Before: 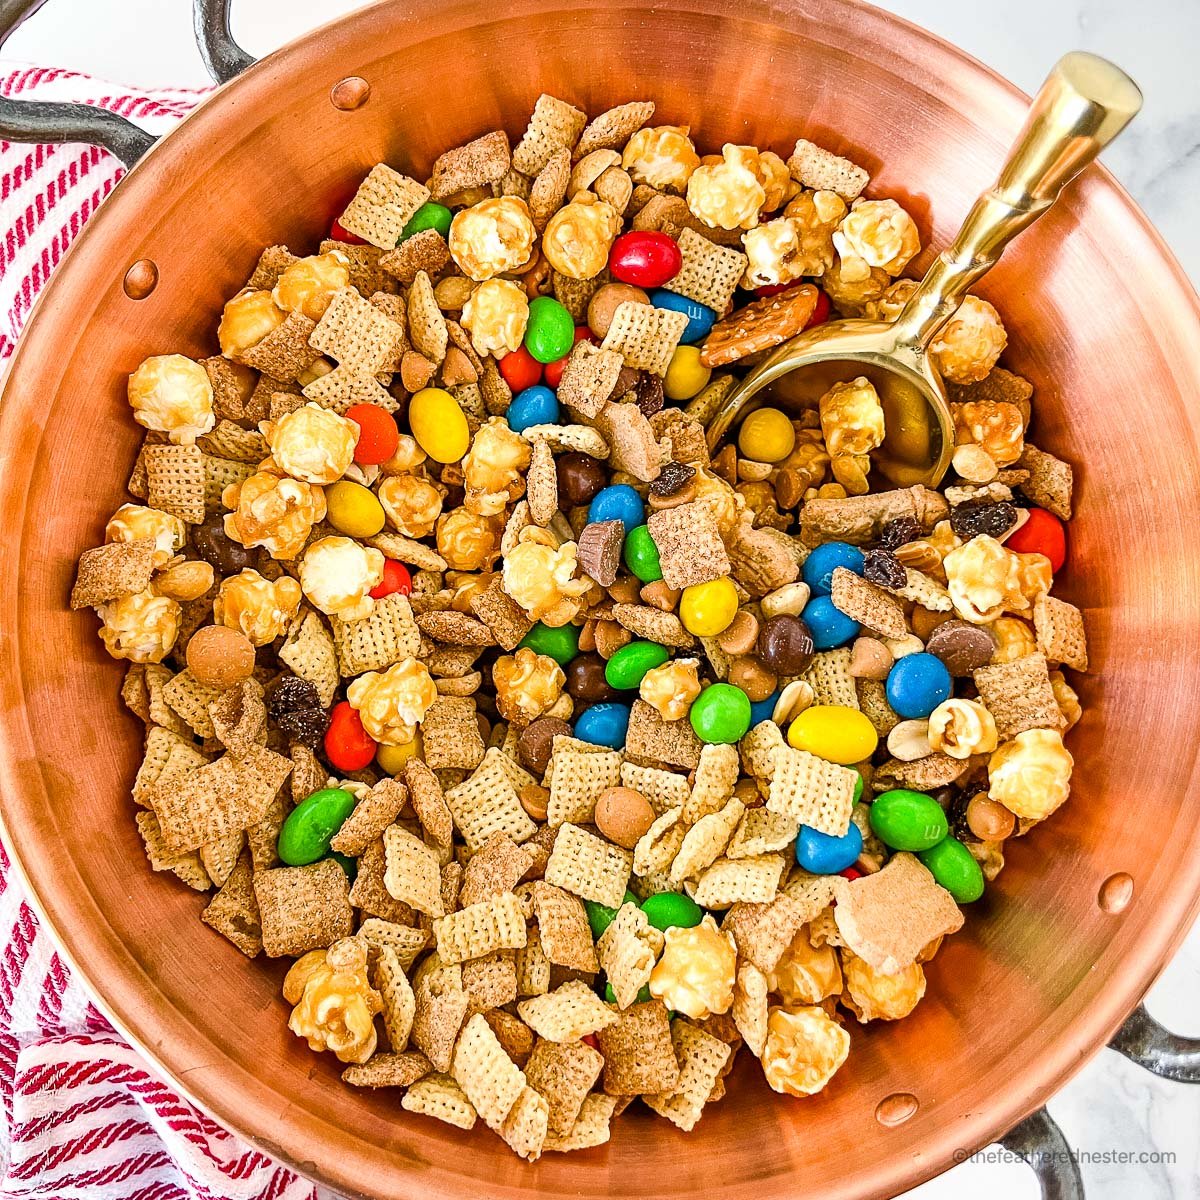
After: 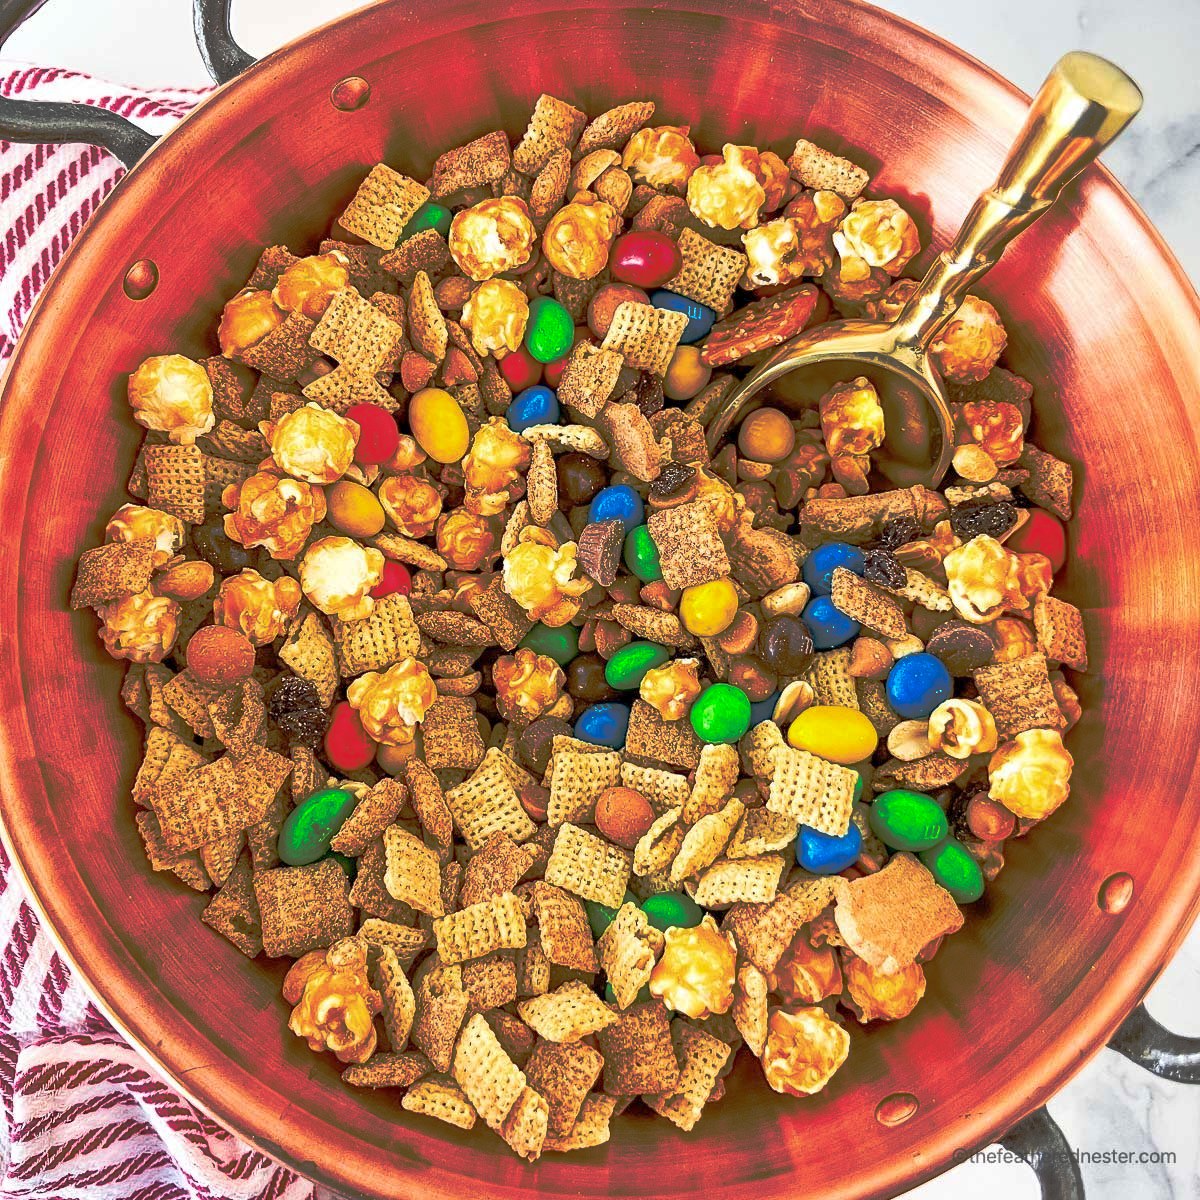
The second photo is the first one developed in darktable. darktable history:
tone curve: curves: ch0 [(0, 0) (0.003, 0.032) (0.53, 0.368) (0.901, 0.866) (1, 1)], preserve colors none
exposure: black level correction 0.001, compensate highlight preservation false
